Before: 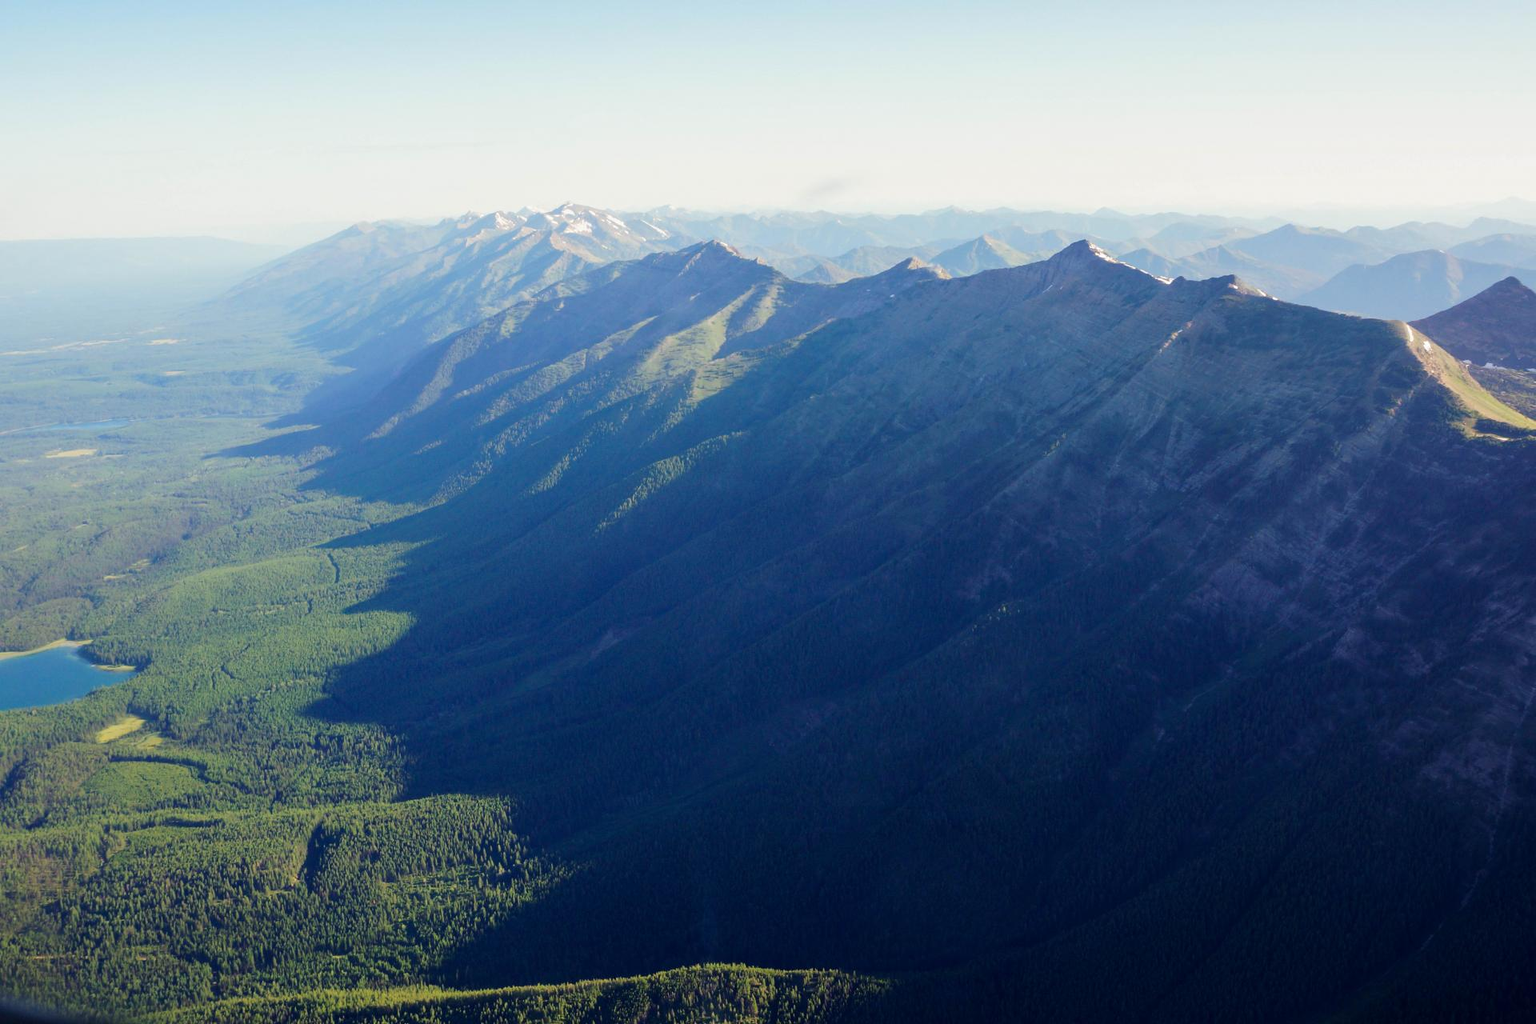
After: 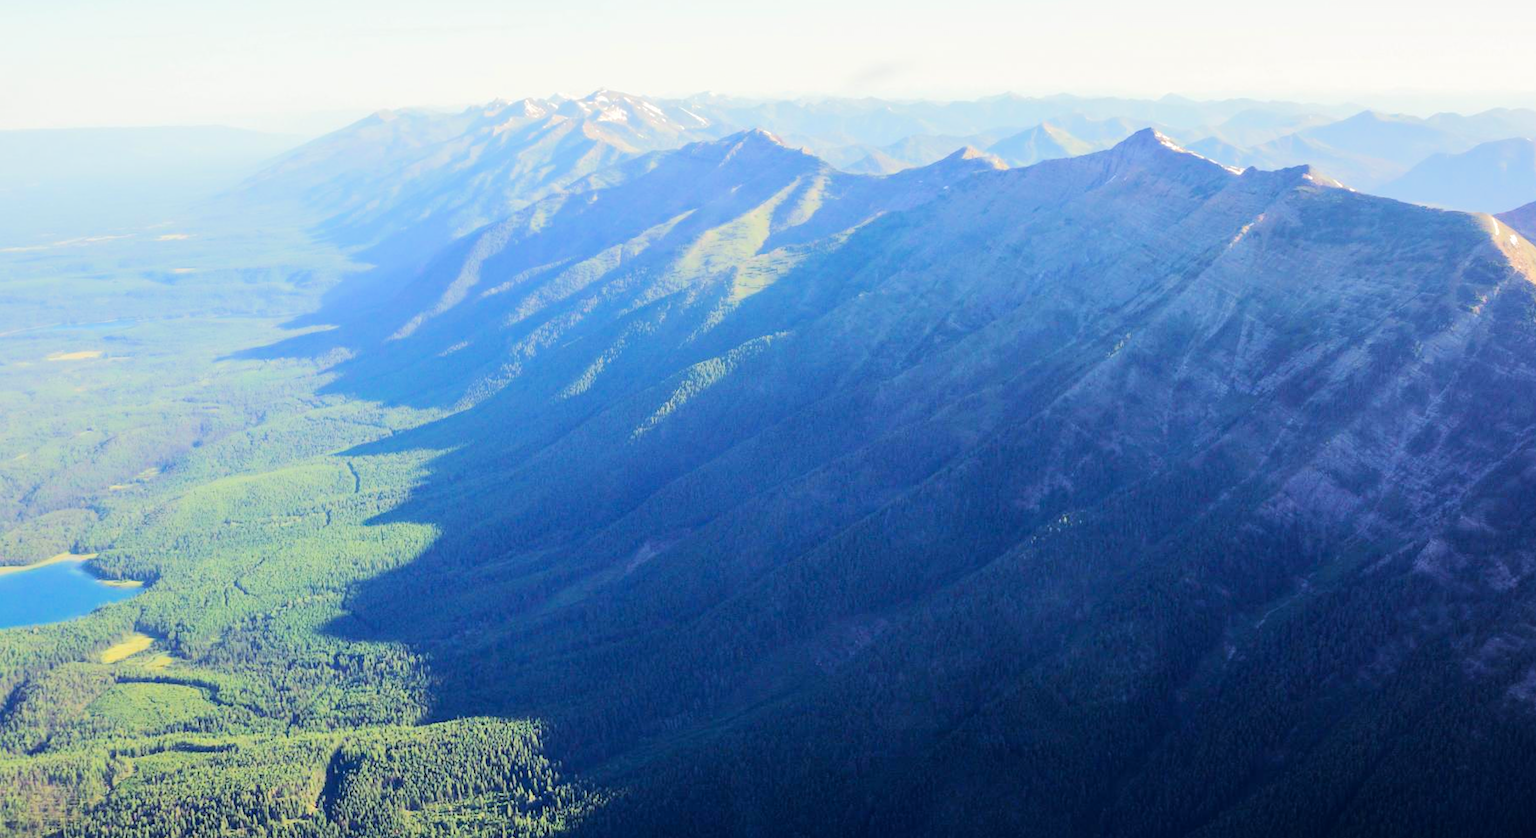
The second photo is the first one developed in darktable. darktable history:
crop and rotate: angle 0.078°, top 11.588%, right 5.544%, bottom 11.111%
tone equalizer: -7 EV 0.163 EV, -6 EV 0.614 EV, -5 EV 1.15 EV, -4 EV 1.33 EV, -3 EV 1.18 EV, -2 EV 0.6 EV, -1 EV 0.149 EV, edges refinement/feathering 500, mask exposure compensation -1.57 EV, preserve details no
